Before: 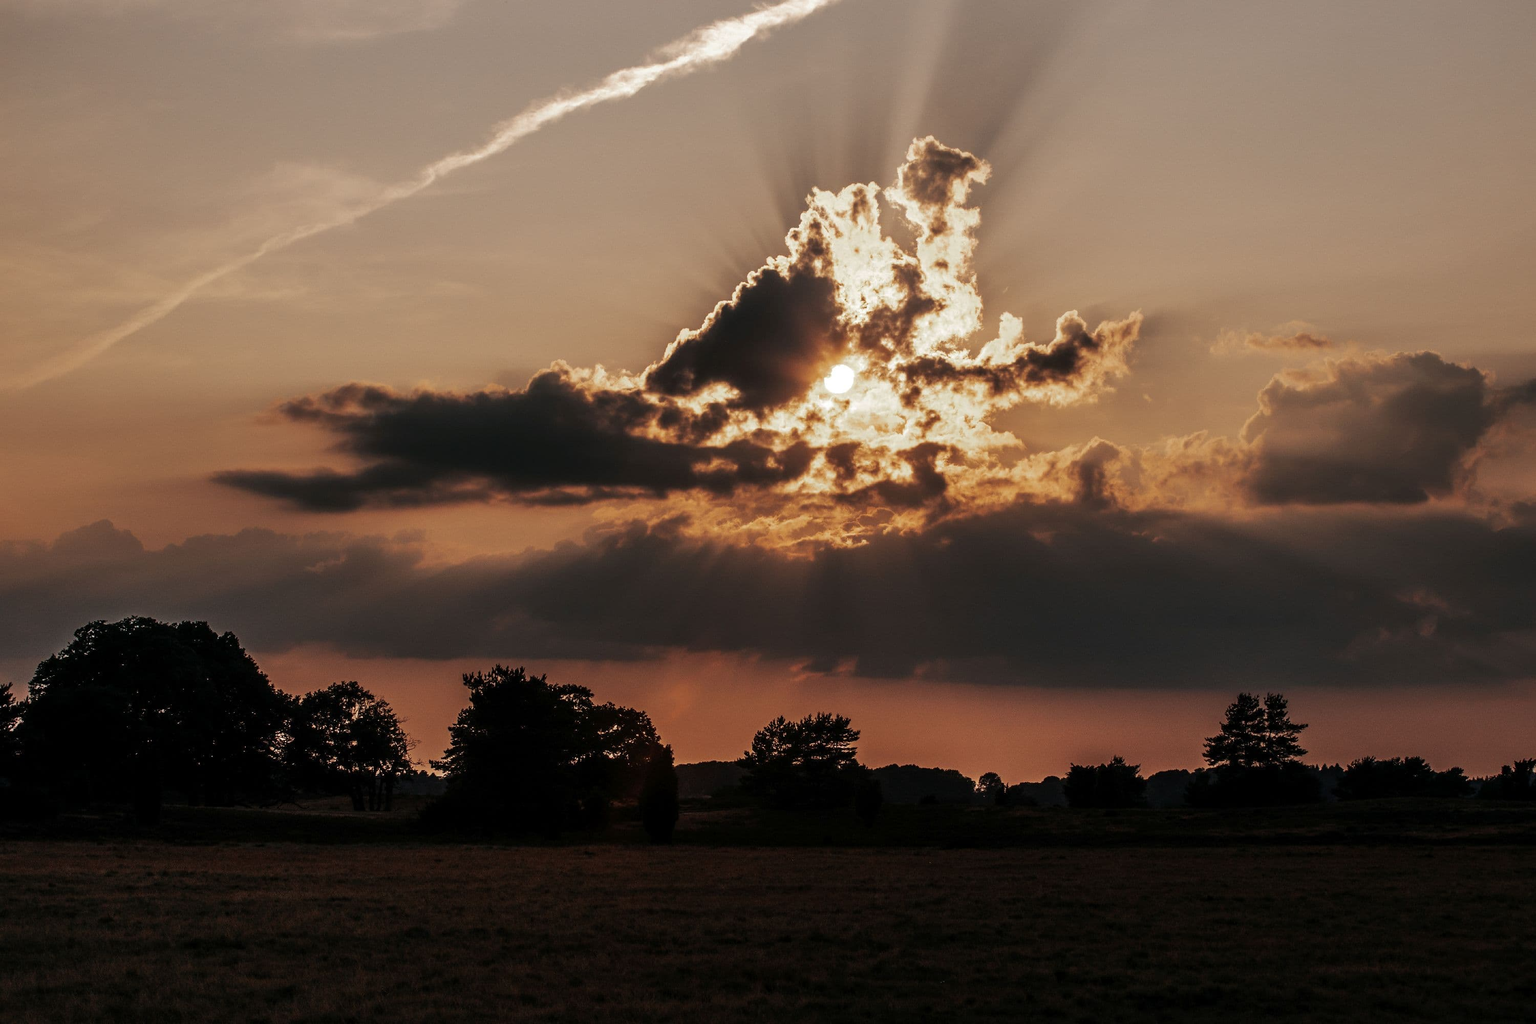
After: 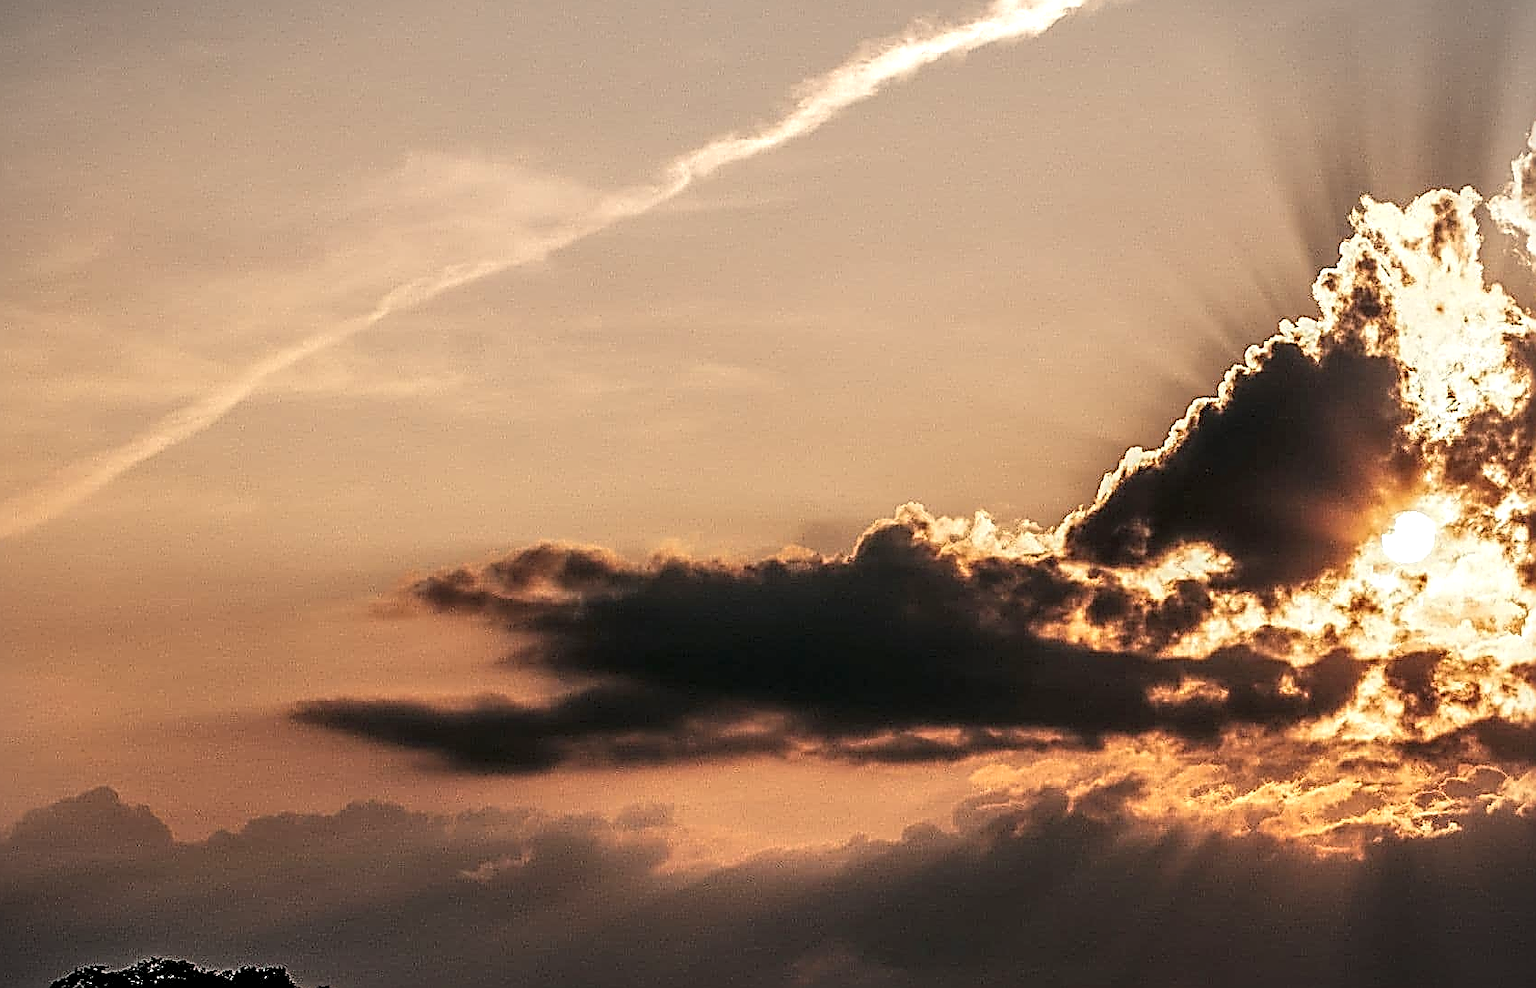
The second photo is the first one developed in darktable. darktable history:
sharpen: amount 1.998
local contrast: detail 150%
vignetting: fall-off start 99.48%, width/height ratio 1.302
contrast brightness saturation: contrast 0.198, brightness 0.167, saturation 0.229
crop and rotate: left 3.051%, top 7.51%, right 40.663%, bottom 38.147%
